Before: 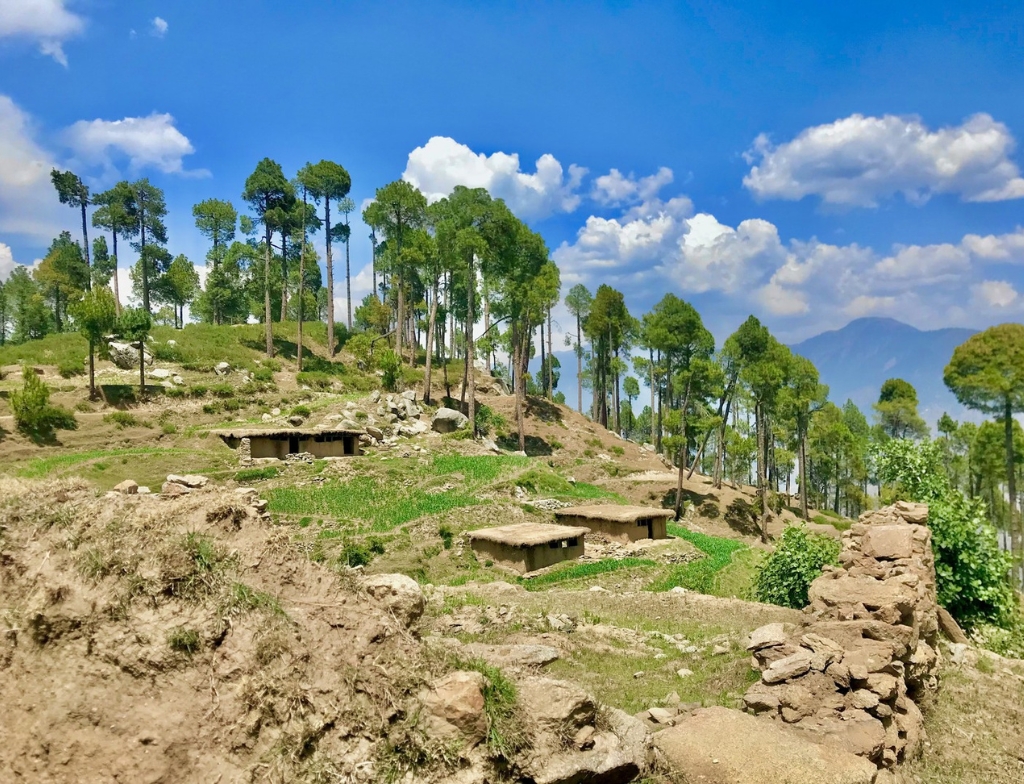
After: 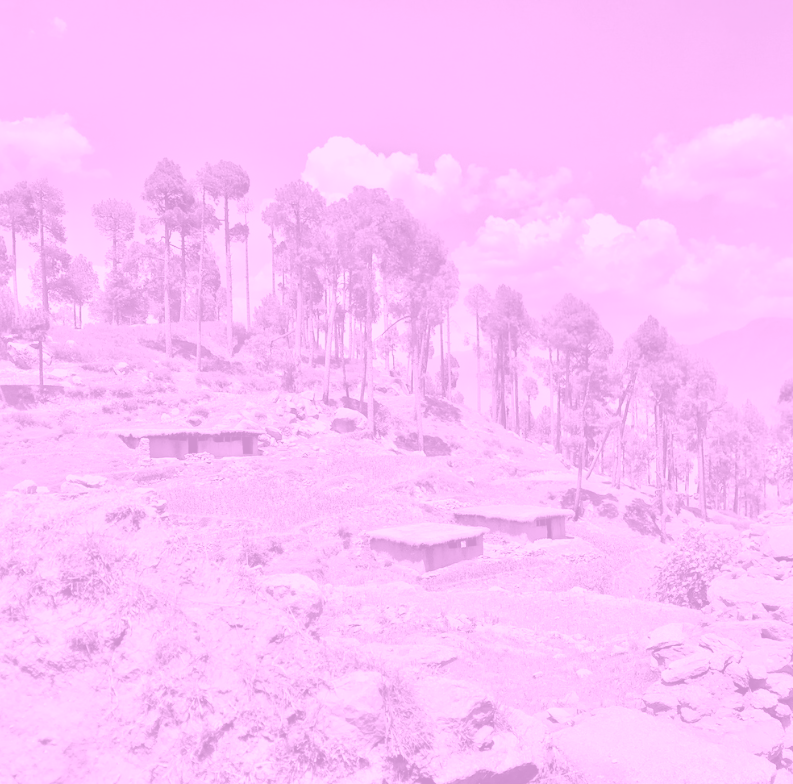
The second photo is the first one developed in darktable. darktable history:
crop: left 9.88%, right 12.664%
colorize: hue 331.2°, saturation 75%, source mix 30.28%, lightness 70.52%, version 1
